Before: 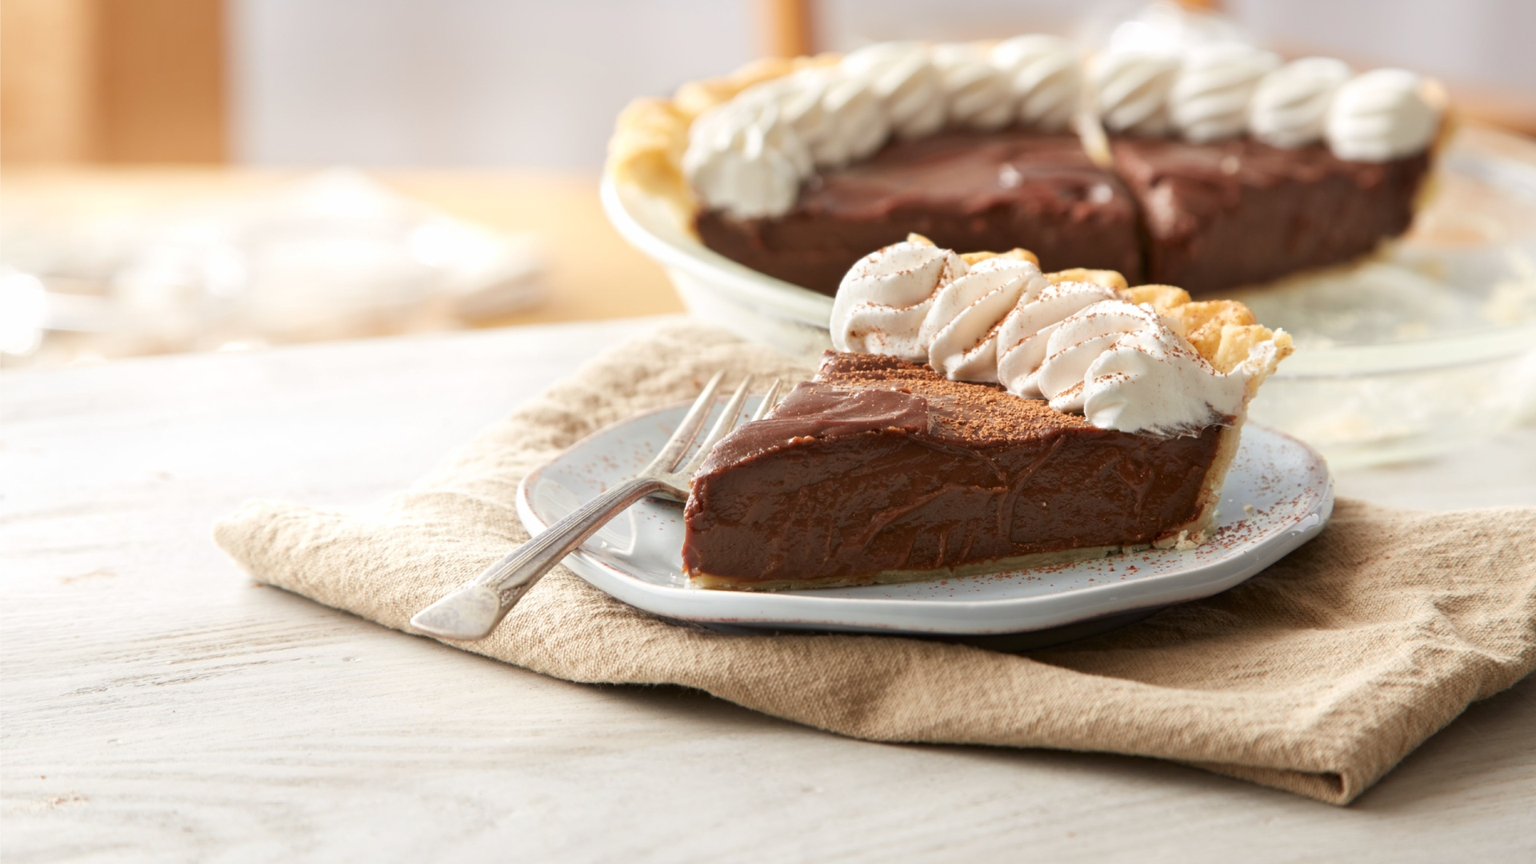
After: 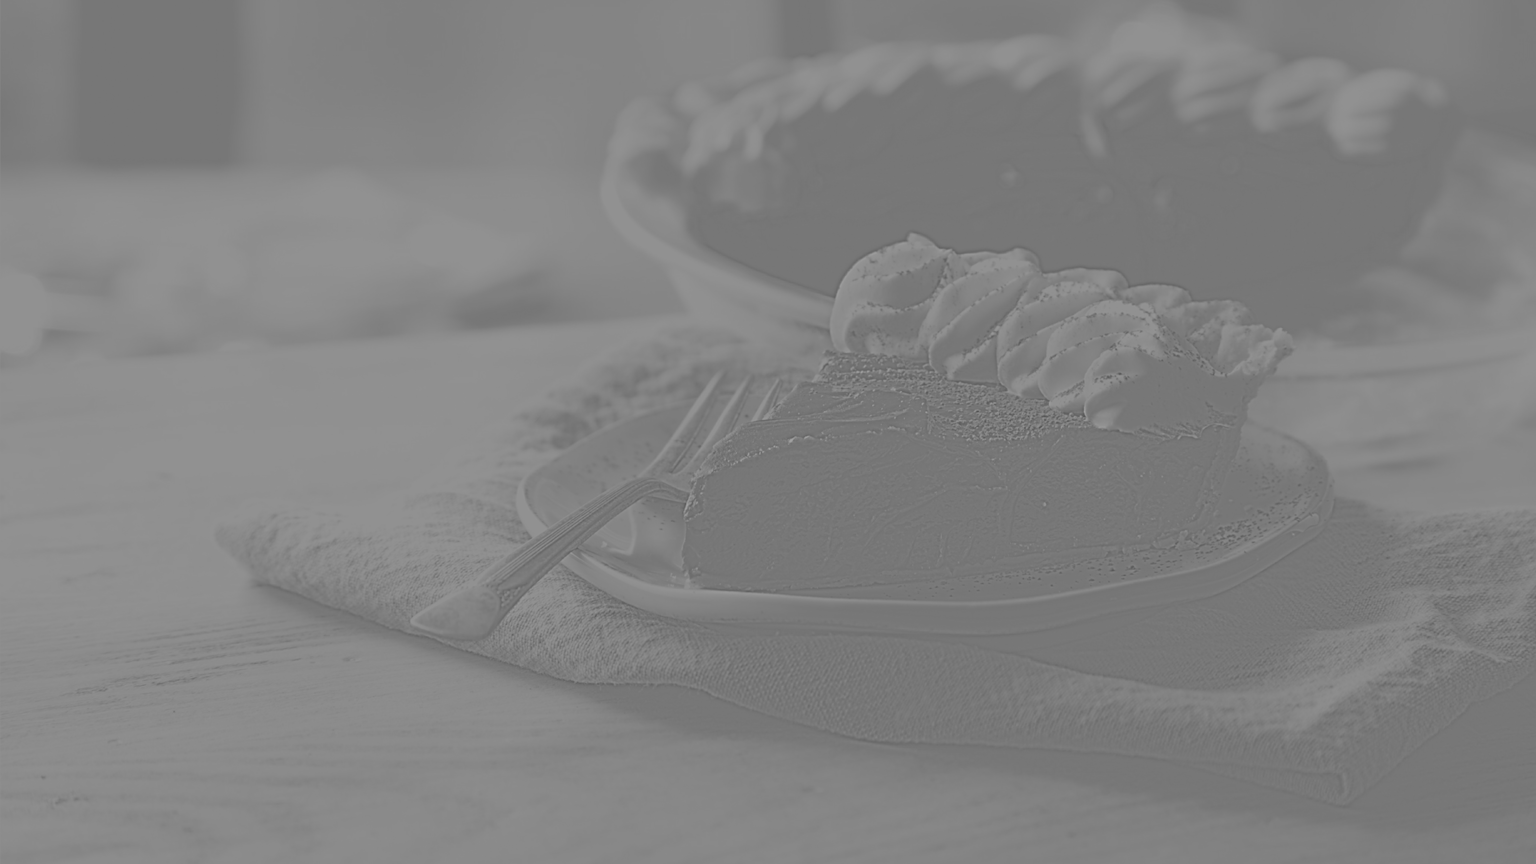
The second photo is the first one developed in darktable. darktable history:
exposure: black level correction 0, exposure 1.173 EV, compensate exposure bias true, compensate highlight preservation false
sharpen: amount 0.2
highpass: sharpness 6%, contrast boost 7.63%
